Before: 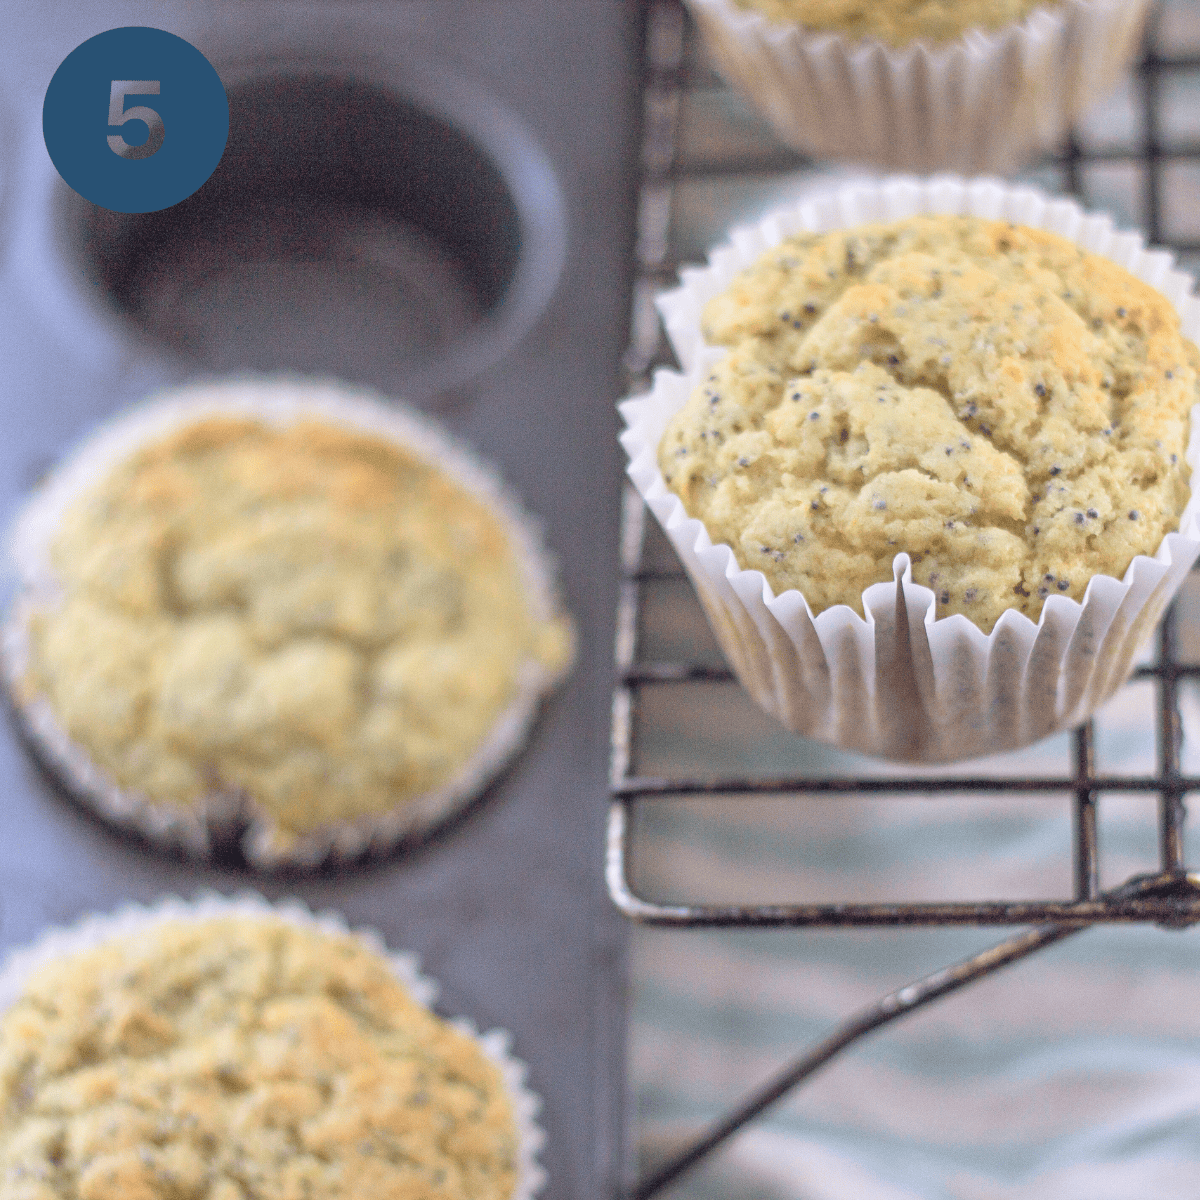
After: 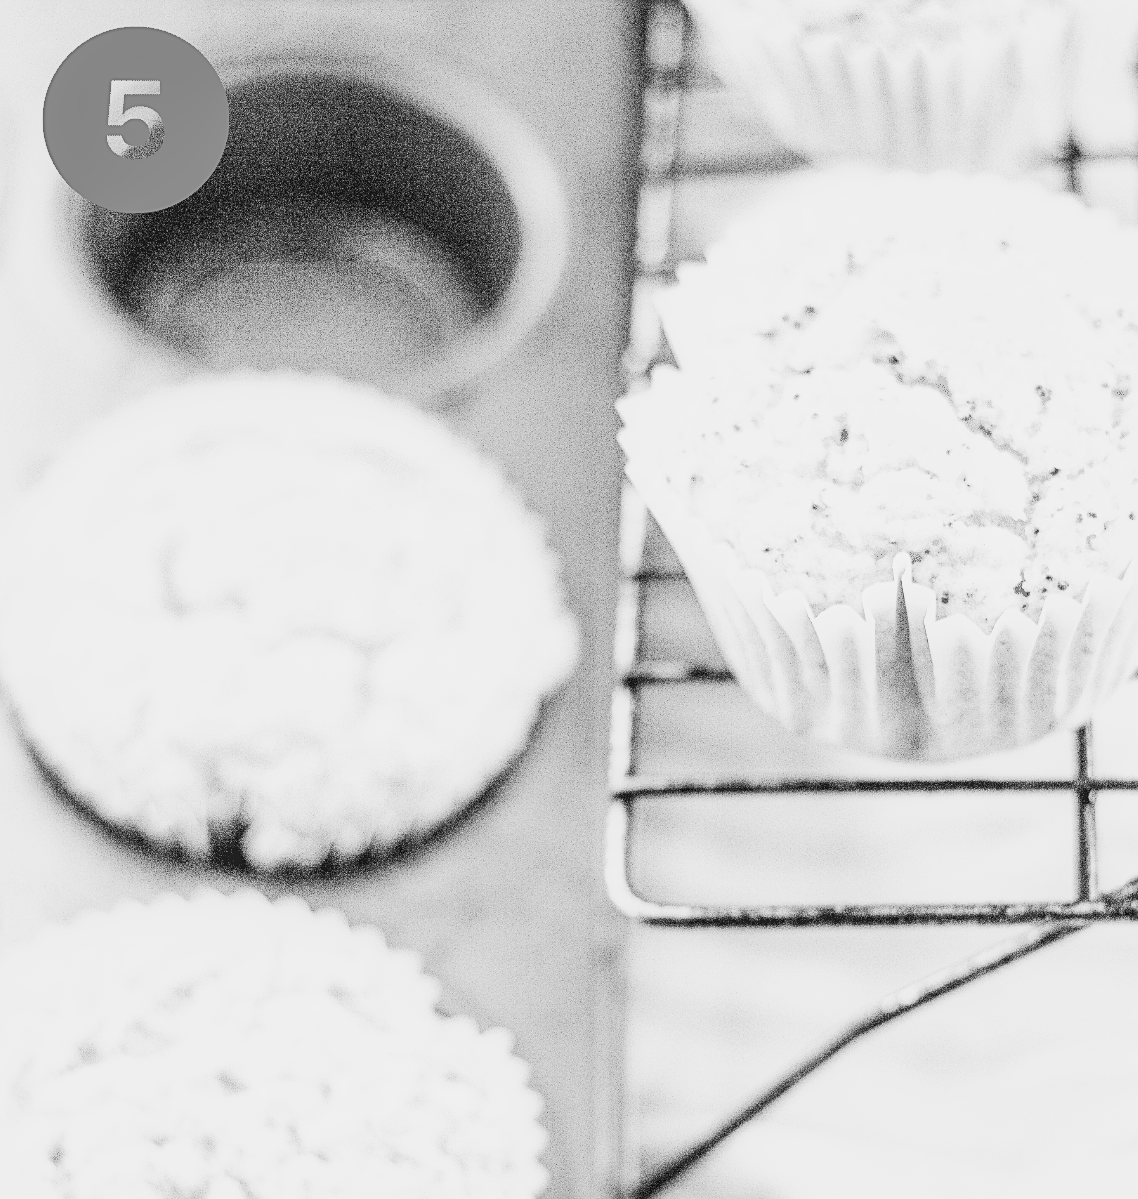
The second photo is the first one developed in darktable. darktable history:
base curve: curves: ch0 [(0, 0) (0.007, 0.004) (0.027, 0.03) (0.046, 0.07) (0.207, 0.54) (0.442, 0.872) (0.673, 0.972) (1, 1)], preserve colors none
monochrome: a -92.57, b 58.91
crop and rotate: right 5.167%
contrast brightness saturation: contrast 0.24, brightness 0.09
local contrast: on, module defaults
sharpen: on, module defaults
exposure: black level correction 0.001, exposure 0.5 EV, compensate exposure bias true, compensate highlight preservation false
white balance: red 0.931, blue 1.11
